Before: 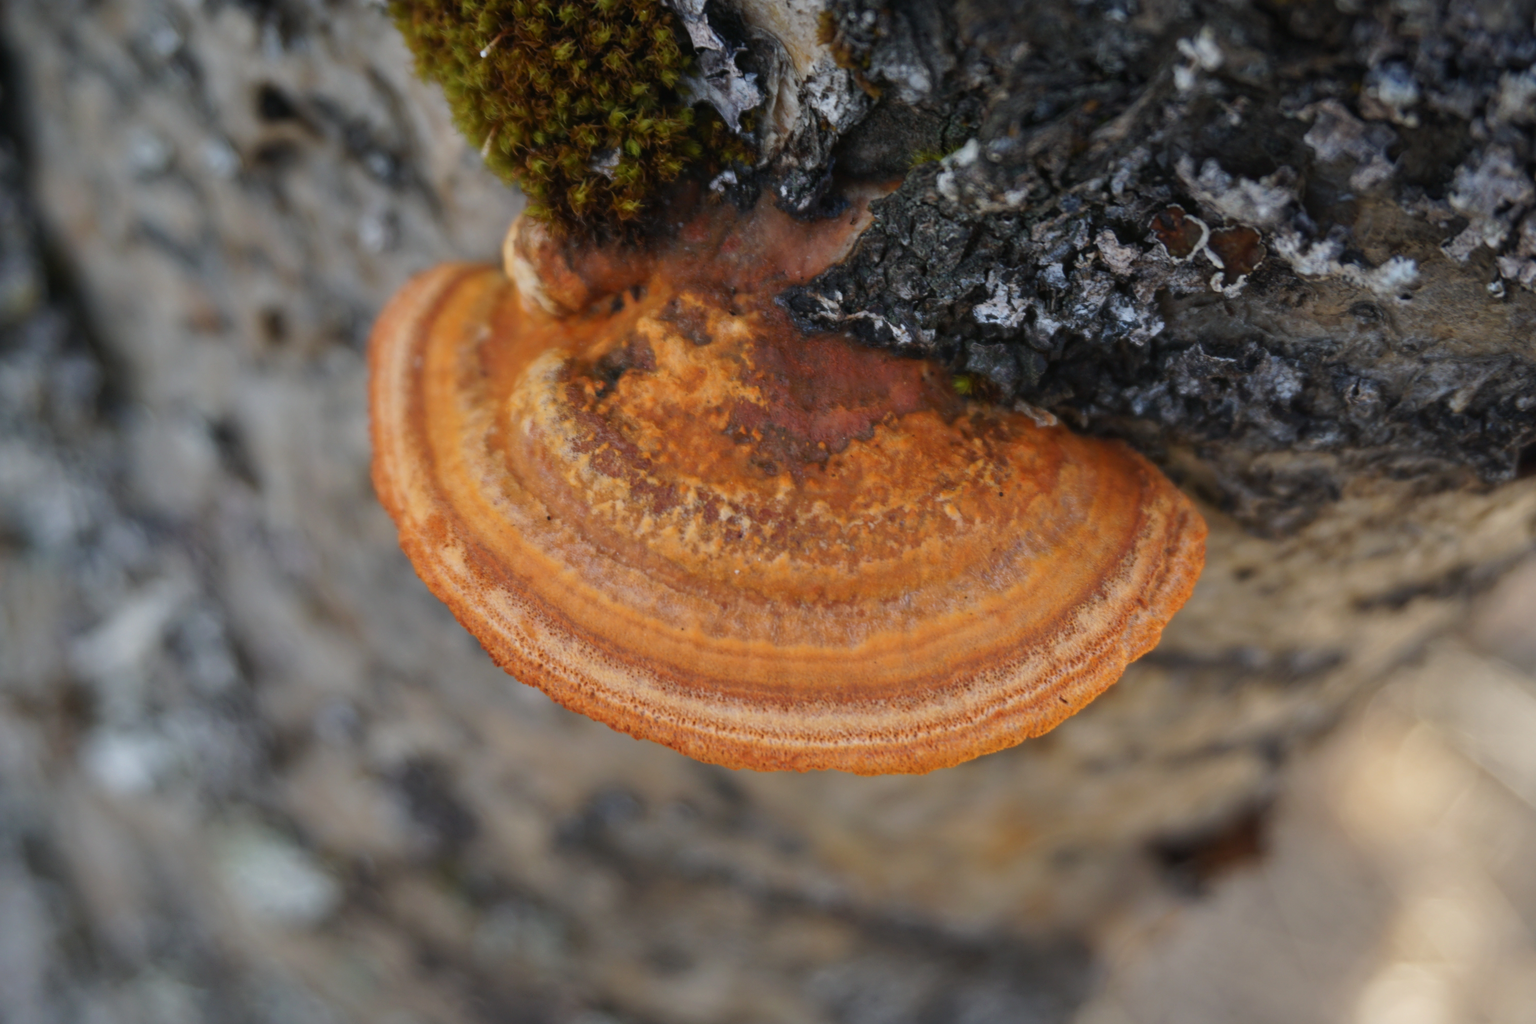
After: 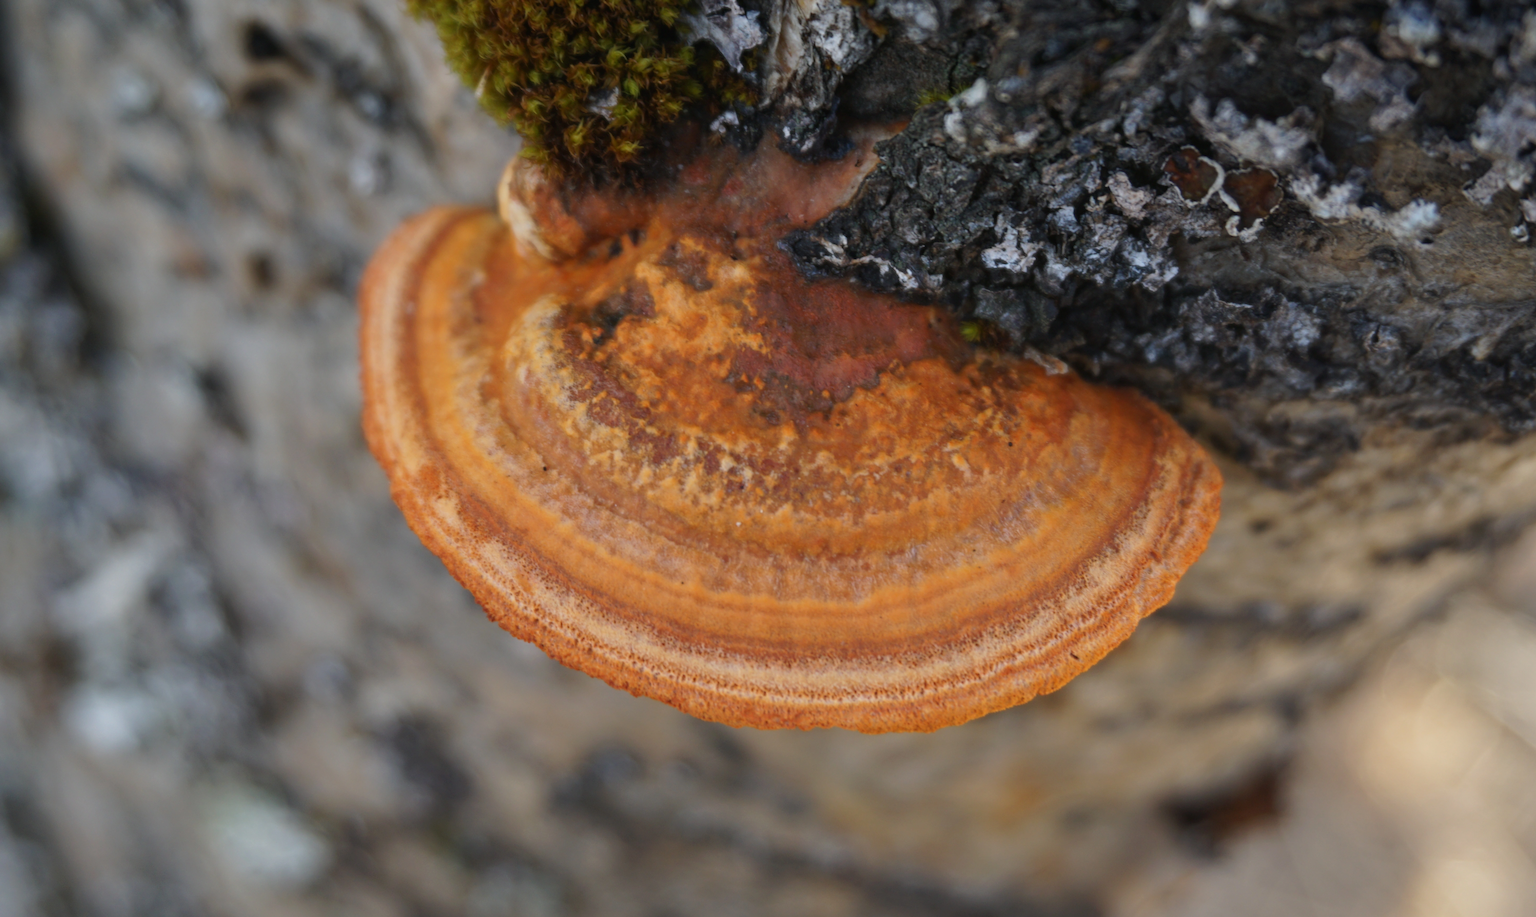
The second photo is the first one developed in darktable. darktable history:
crop: left 1.284%, top 6.165%, right 1.549%, bottom 6.75%
